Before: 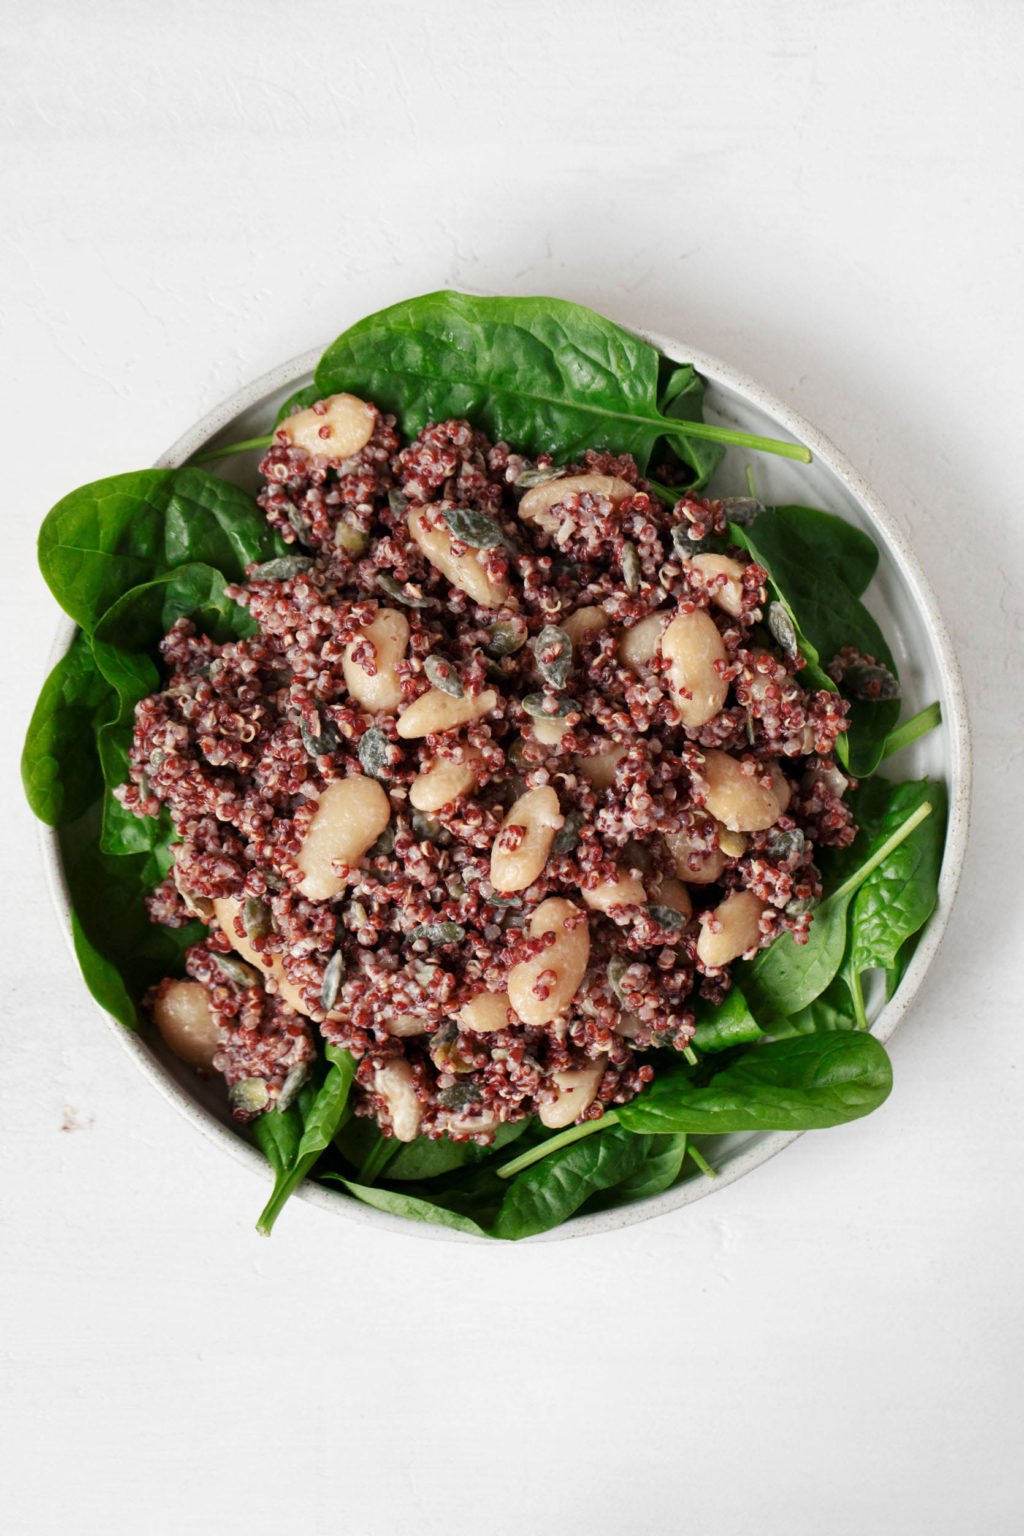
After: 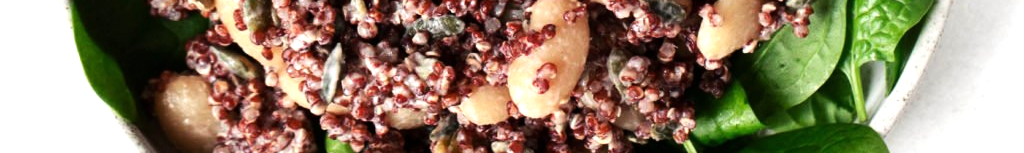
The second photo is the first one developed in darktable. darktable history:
tone equalizer: -8 EV -0.75 EV, -7 EV -0.7 EV, -6 EV -0.6 EV, -5 EV -0.4 EV, -3 EV 0.4 EV, -2 EV 0.6 EV, -1 EV 0.7 EV, +0 EV 0.75 EV, edges refinement/feathering 500, mask exposure compensation -1.57 EV, preserve details no
crop and rotate: top 59.084%, bottom 30.916%
